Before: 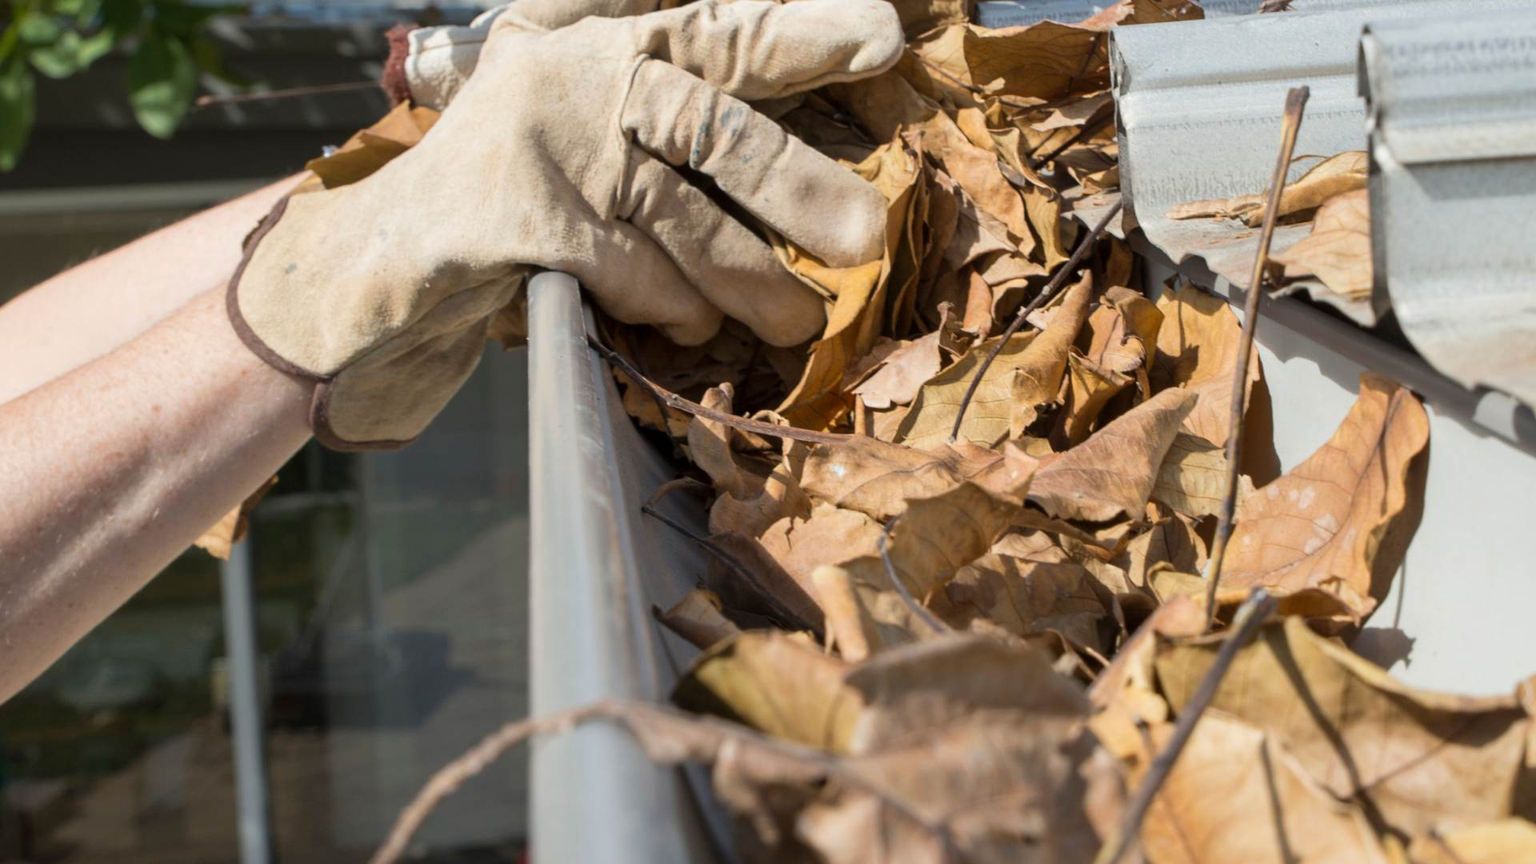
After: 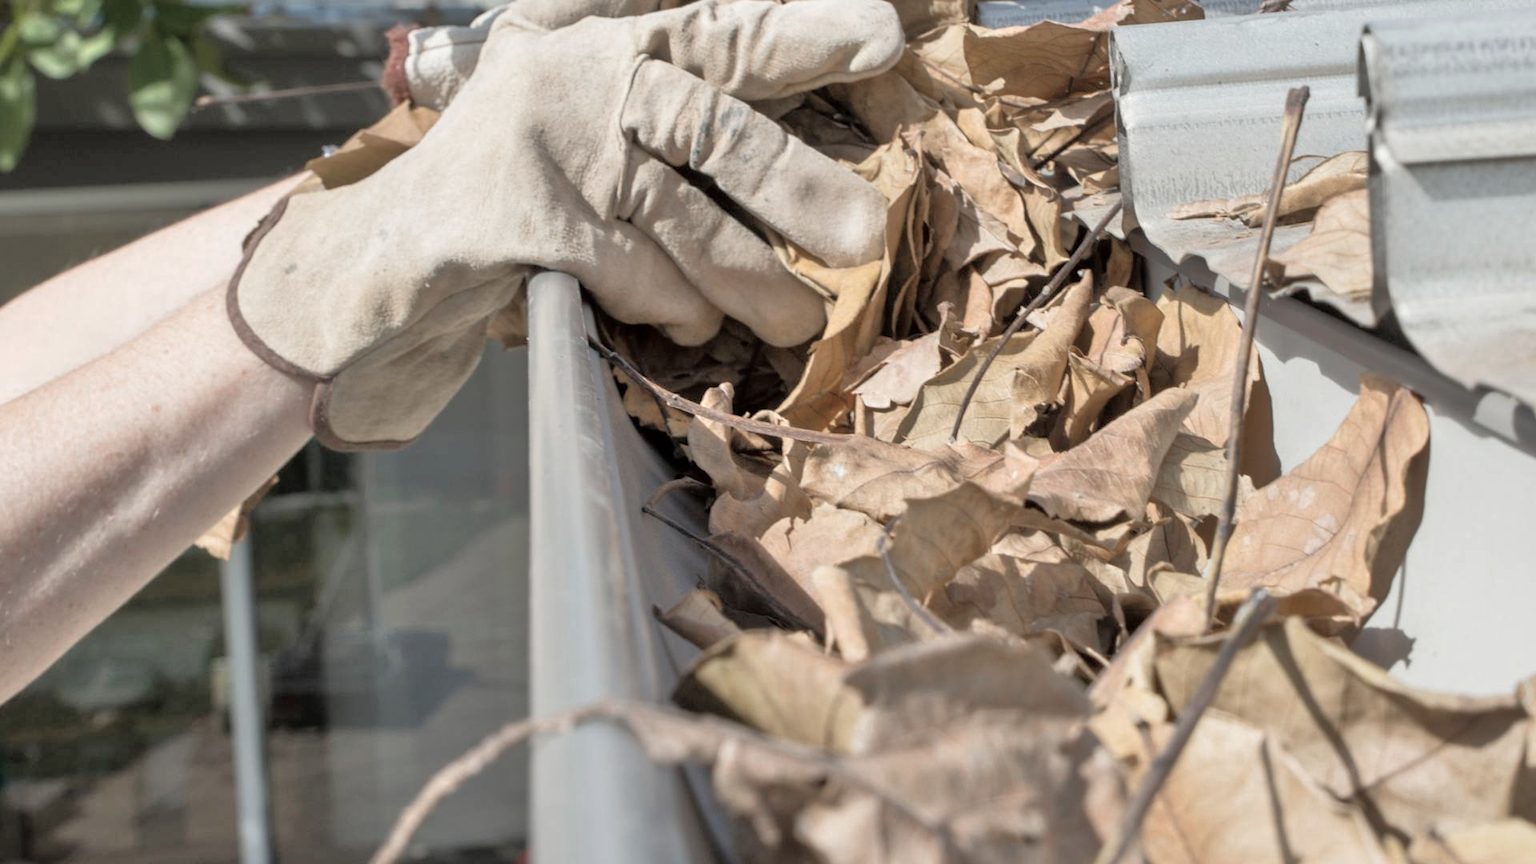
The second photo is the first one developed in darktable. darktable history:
tone equalizer: -7 EV 0.144 EV, -6 EV 0.562 EV, -5 EV 1.17 EV, -4 EV 1.29 EV, -3 EV 1.13 EV, -2 EV 0.6 EV, -1 EV 0.167 EV
color zones: curves: ch0 [(0, 0.559) (0.153, 0.551) (0.229, 0.5) (0.429, 0.5) (0.571, 0.5) (0.714, 0.5) (0.857, 0.5) (1, 0.559)]; ch1 [(0, 0.417) (0.112, 0.336) (0.213, 0.26) (0.429, 0.34) (0.571, 0.35) (0.683, 0.331) (0.857, 0.344) (1, 0.417)]
